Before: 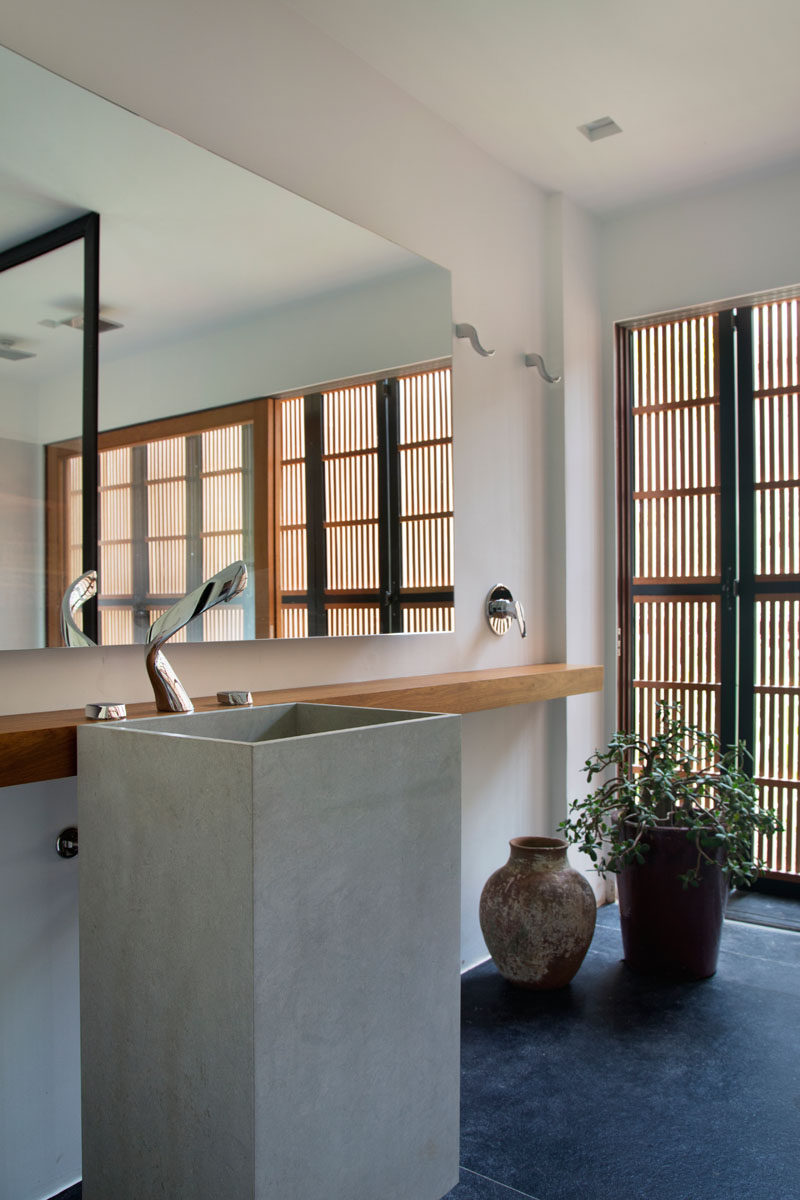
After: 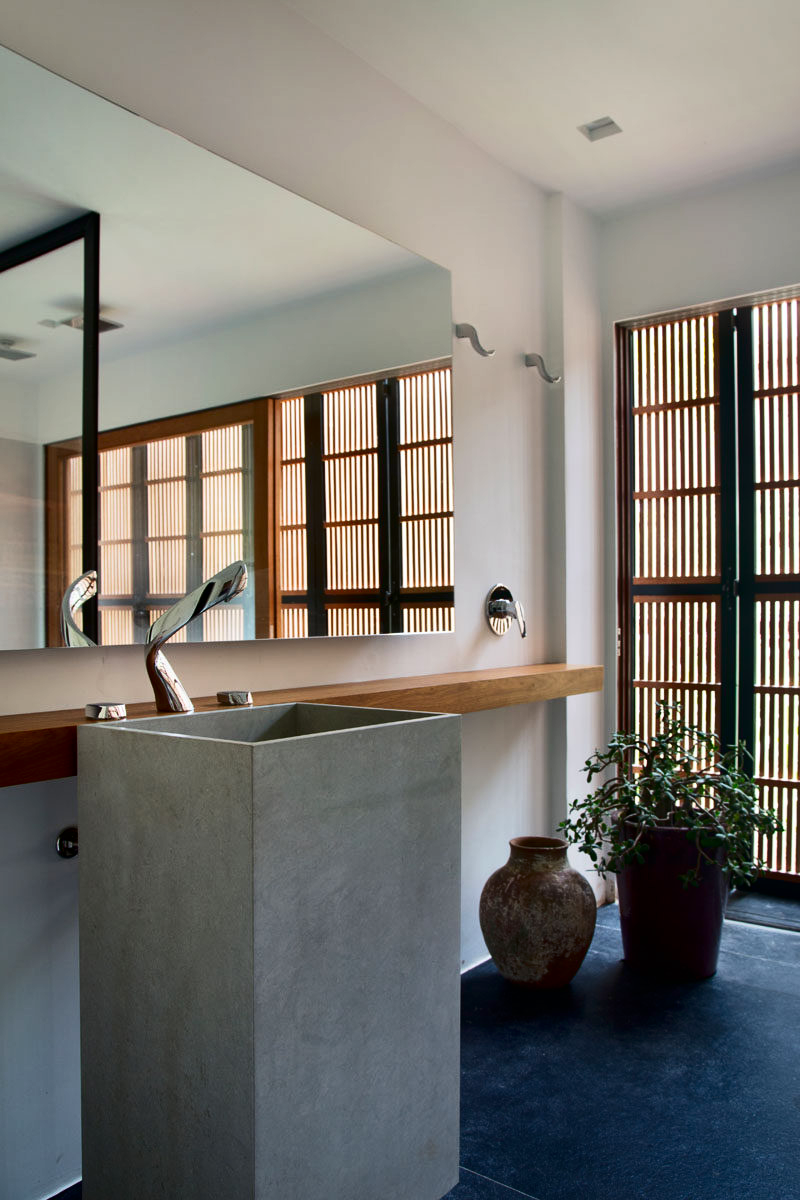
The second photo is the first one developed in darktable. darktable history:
contrast brightness saturation: contrast 0.195, brightness -0.102, saturation 0.096
